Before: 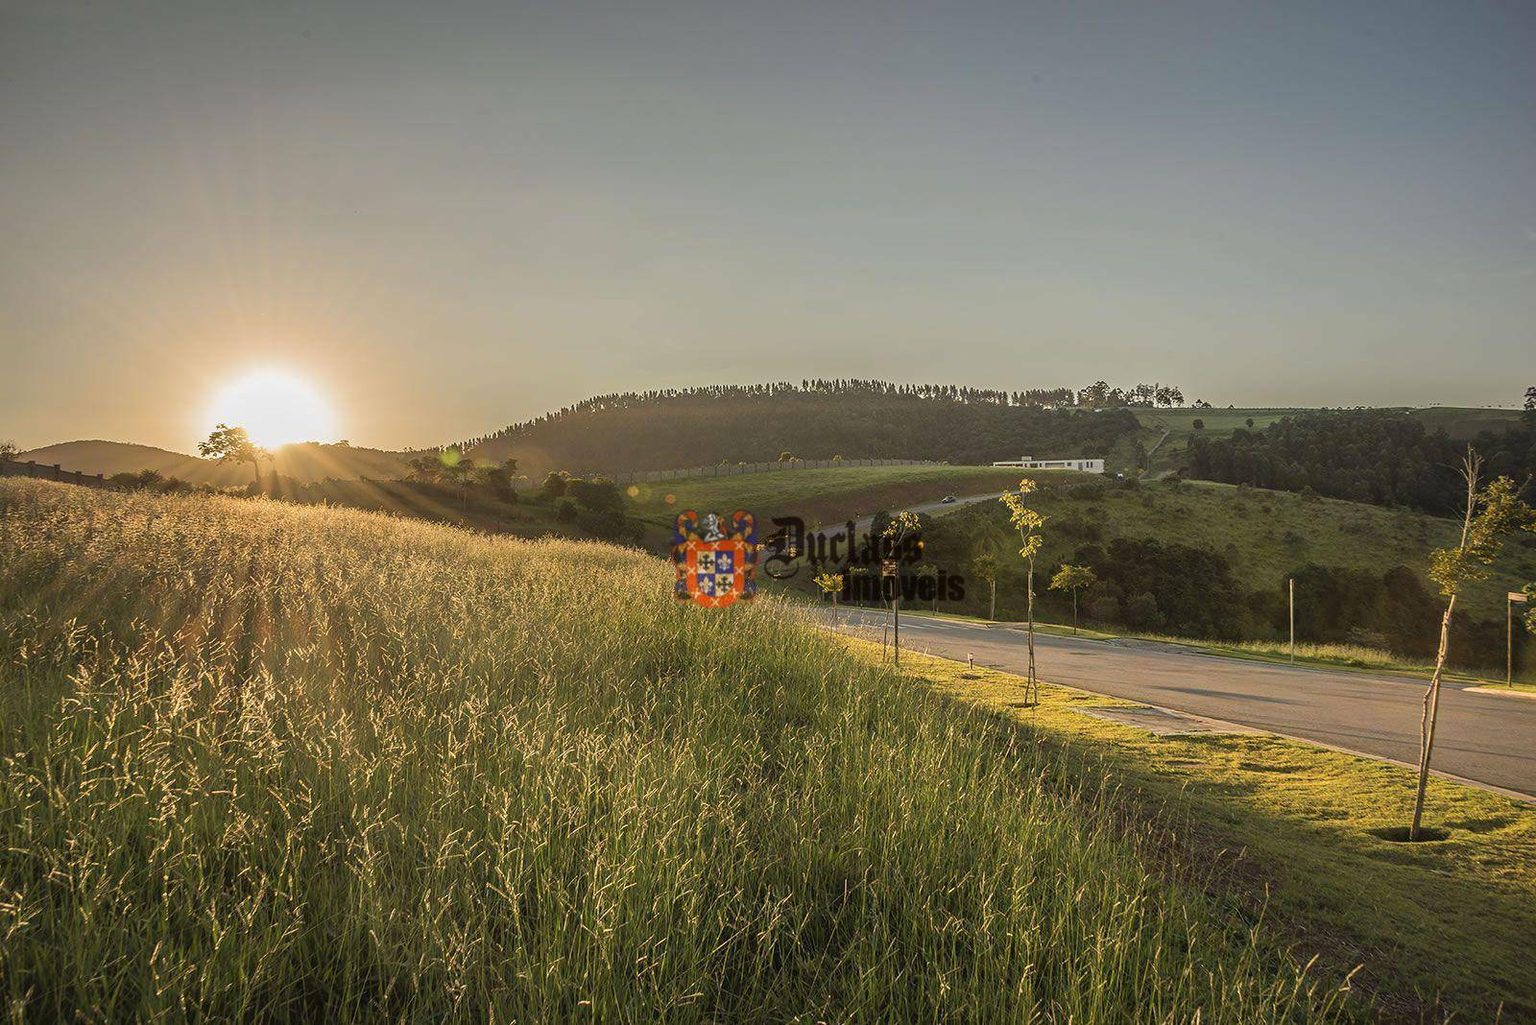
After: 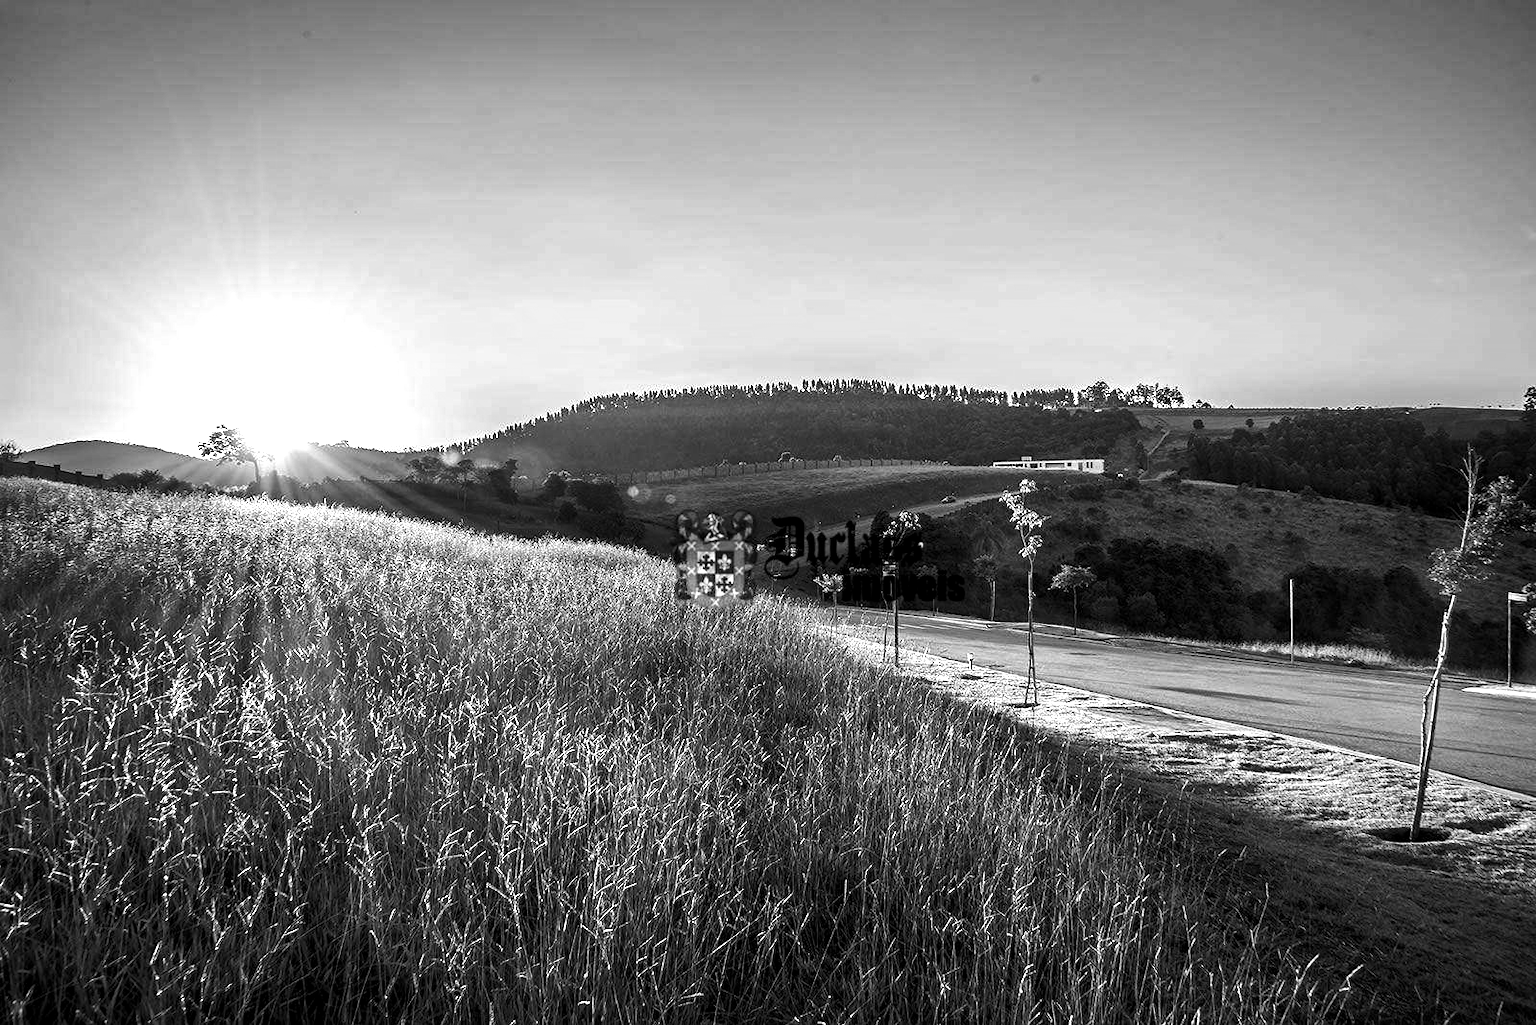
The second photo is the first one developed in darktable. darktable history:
tone equalizer: -8 EV -0.75 EV, -7 EV -0.7 EV, -6 EV -0.6 EV, -5 EV -0.4 EV, -3 EV 0.4 EV, -2 EV 0.6 EV, -1 EV 0.7 EV, +0 EV 0.75 EV, edges refinement/feathering 500, mask exposure compensation -1.57 EV, preserve details no
color balance rgb: shadows lift › chroma 2.79%, shadows lift › hue 190.66°, power › hue 171.85°, highlights gain › chroma 2.16%, highlights gain › hue 75.26°, global offset › luminance -0.51%, perceptual saturation grading › highlights -33.8%, perceptual saturation grading › mid-tones 14.98%, perceptual saturation grading › shadows 48.43%, perceptual brilliance grading › highlights 15.68%, perceptual brilliance grading › mid-tones 6.62%, perceptual brilliance grading › shadows -14.98%, global vibrance 11.32%, contrast 5.05%
color calibration: illuminant as shot in camera, x 0.358, y 0.373, temperature 4628.91 K
color contrast: green-magenta contrast 1.73, blue-yellow contrast 1.15
local contrast: mode bilateral grid, contrast 20, coarseness 50, detail 120%, midtone range 0.2
white balance: red 0.925, blue 1.046
monochrome: a 30.25, b 92.03
